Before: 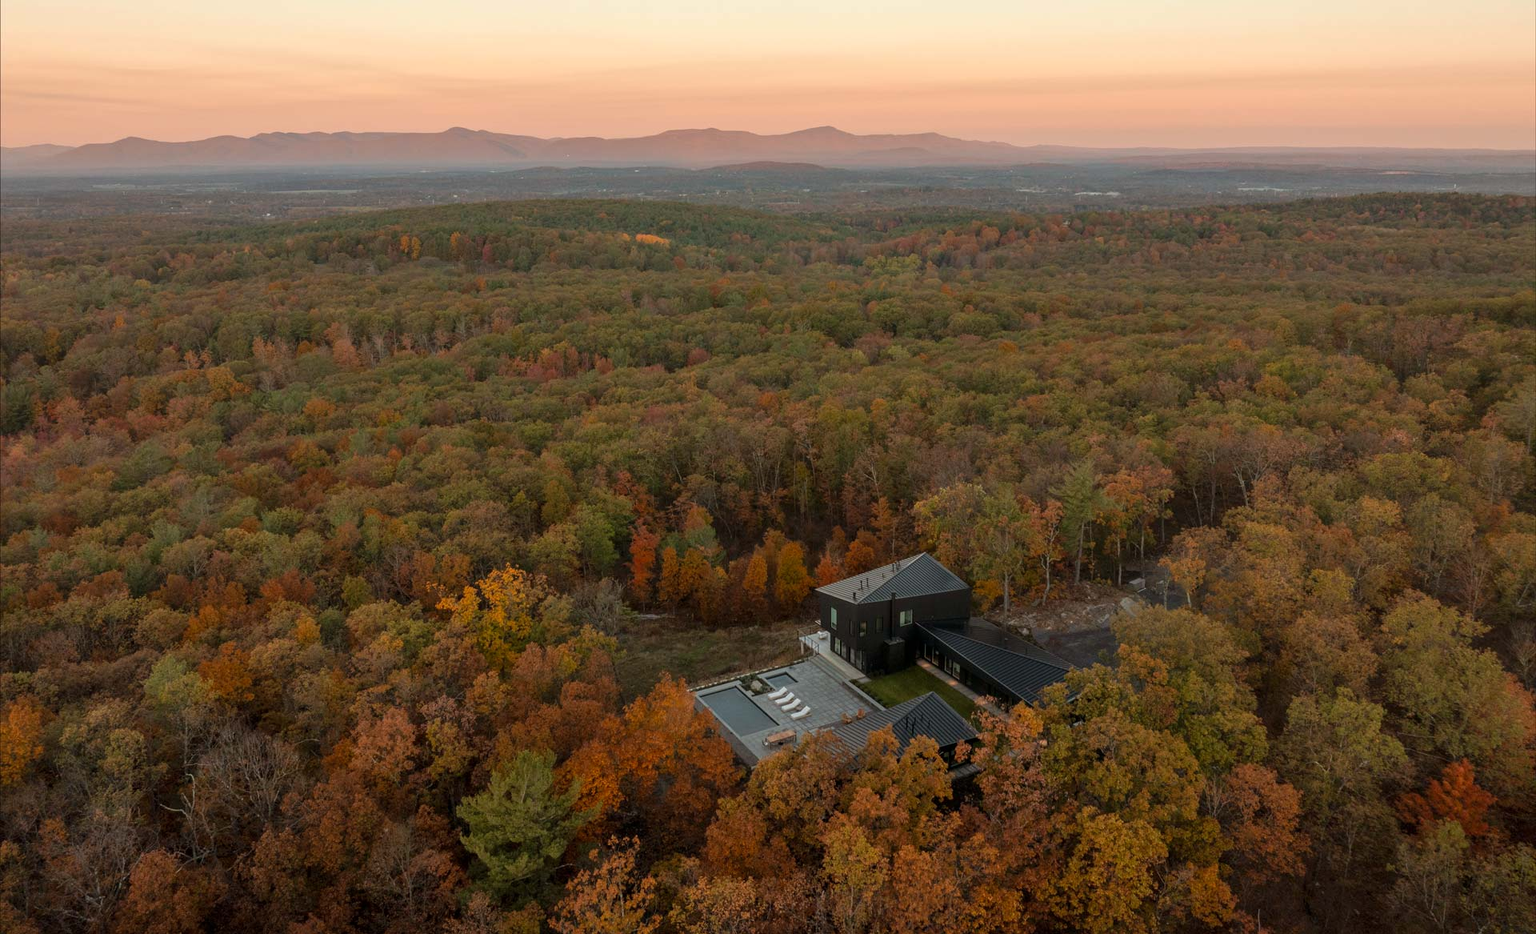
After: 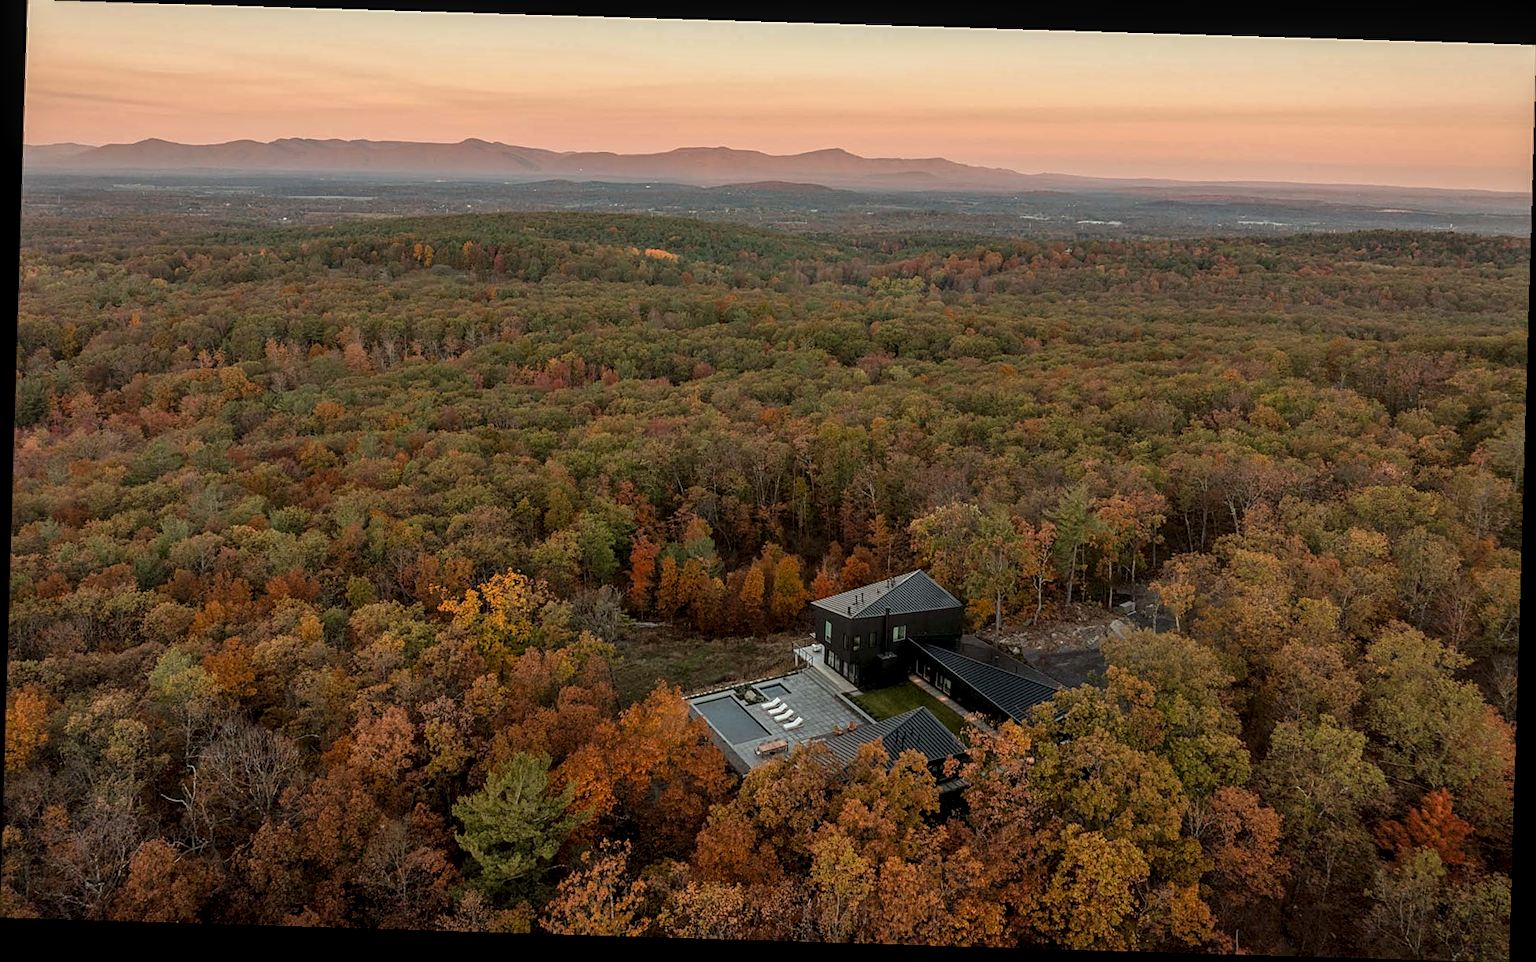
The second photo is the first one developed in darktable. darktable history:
local contrast: highlights 40%, shadows 60%, detail 136%, midtone range 0.514
sharpen: on, module defaults
rotate and perspective: rotation 1.72°, automatic cropping off
